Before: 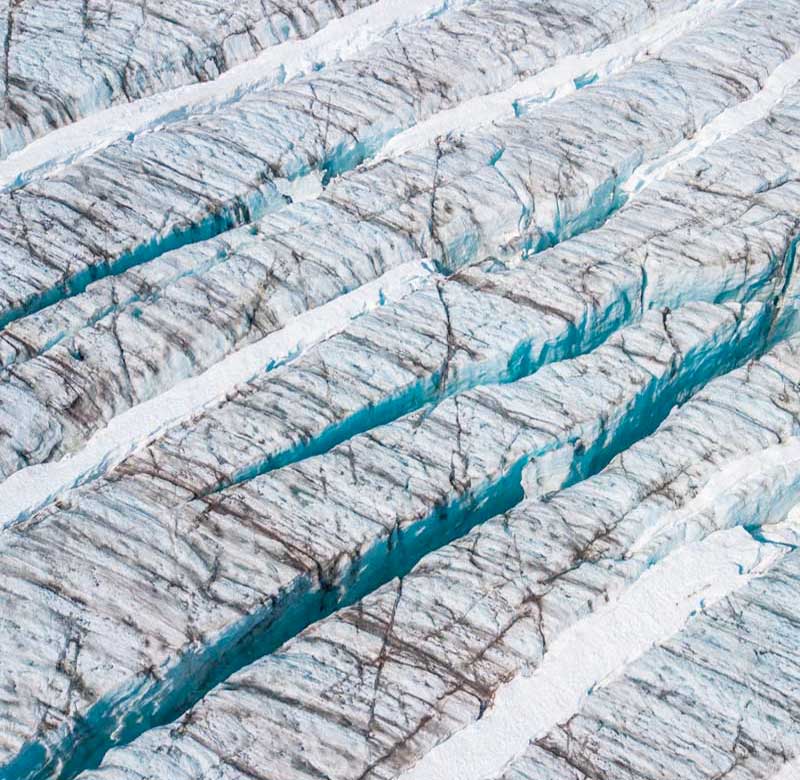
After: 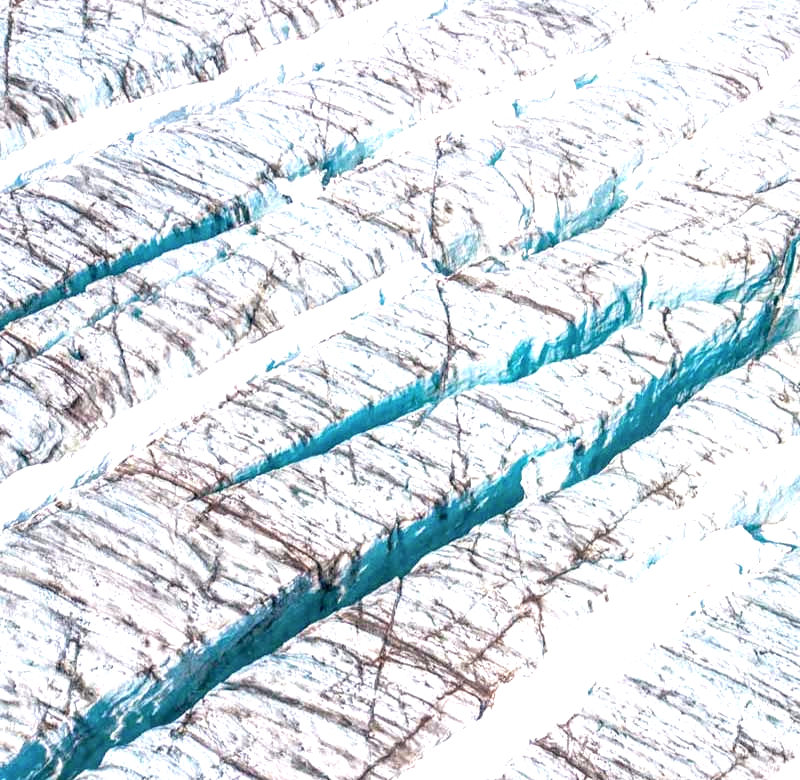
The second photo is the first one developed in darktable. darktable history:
local contrast: detail 130%
exposure: exposure 0.785 EV, compensate highlight preservation false
color balance: lift [0.998, 0.998, 1.001, 1.002], gamma [0.995, 1.025, 0.992, 0.975], gain [0.995, 1.02, 0.997, 0.98]
